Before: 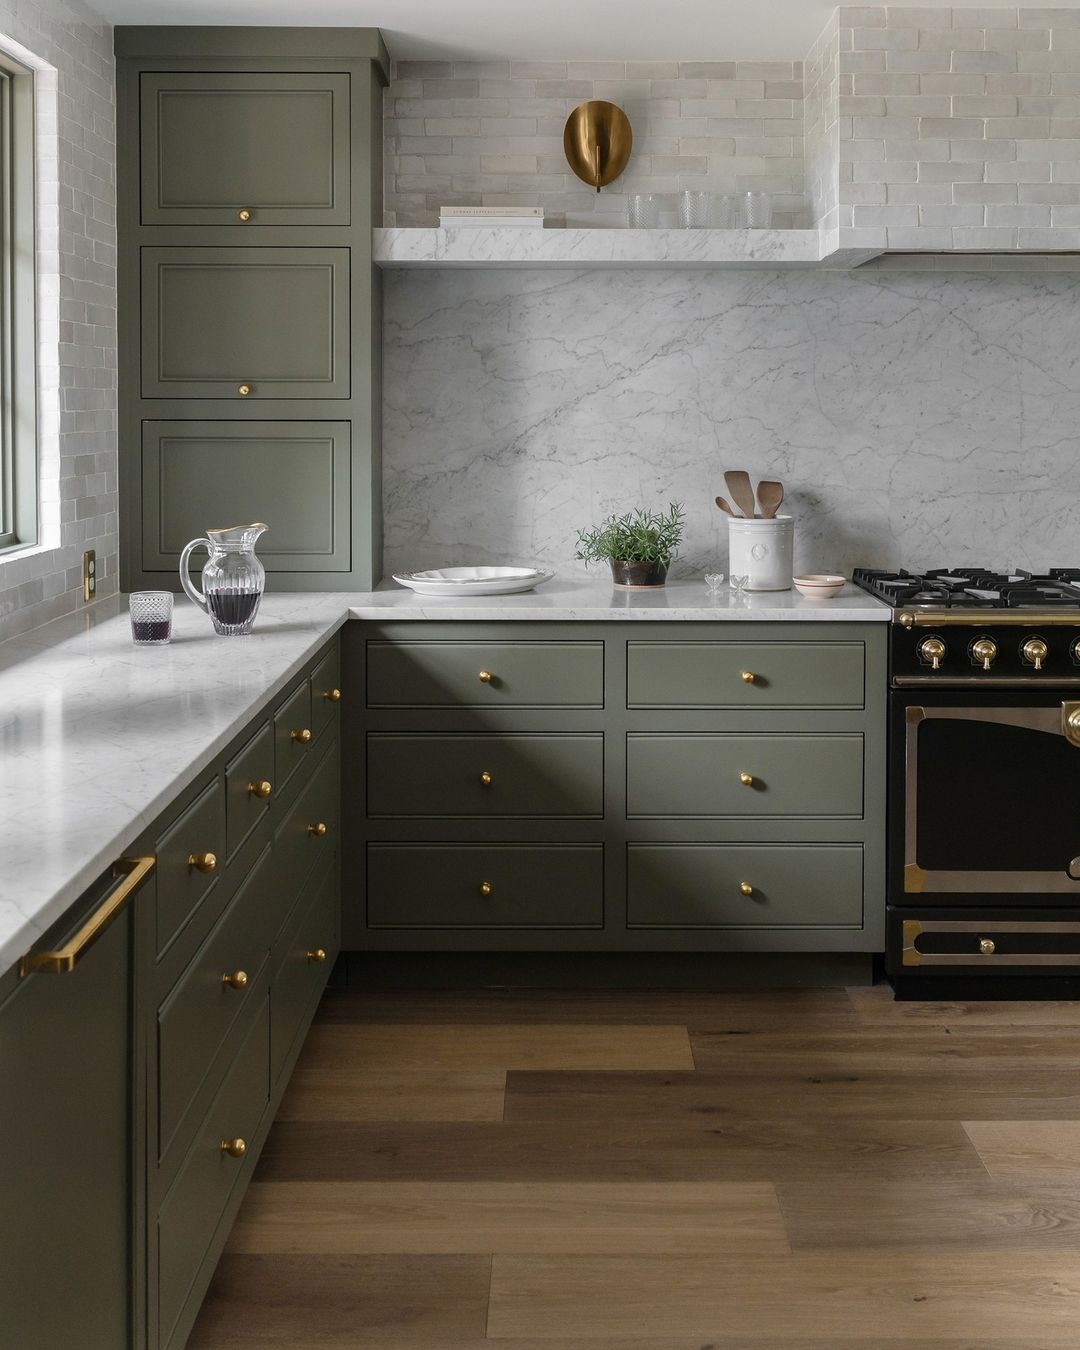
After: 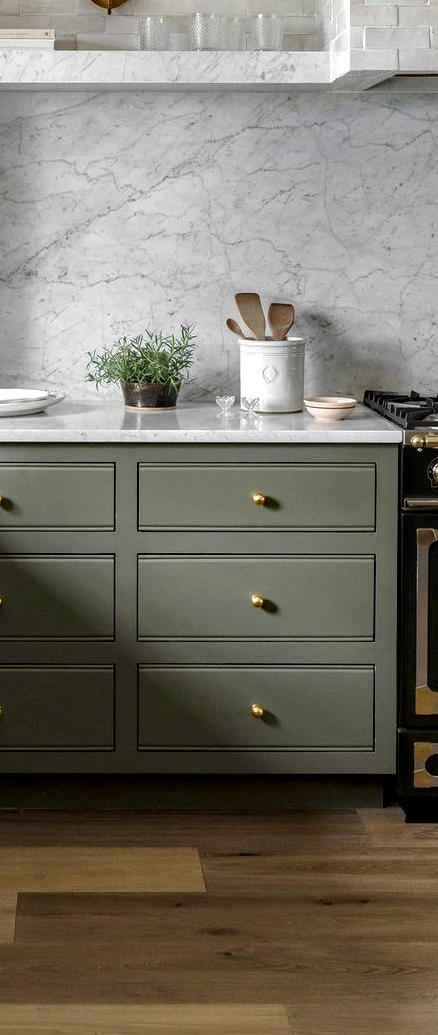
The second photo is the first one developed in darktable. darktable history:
local contrast: on, module defaults
haze removal: compatibility mode true, adaptive false
crop: left 45.33%, top 13.219%, right 14.098%, bottom 10.062%
exposure: black level correction 0.001, exposure 0.5 EV, compensate highlight preservation false
contrast brightness saturation: contrast 0.042, saturation 0.07
